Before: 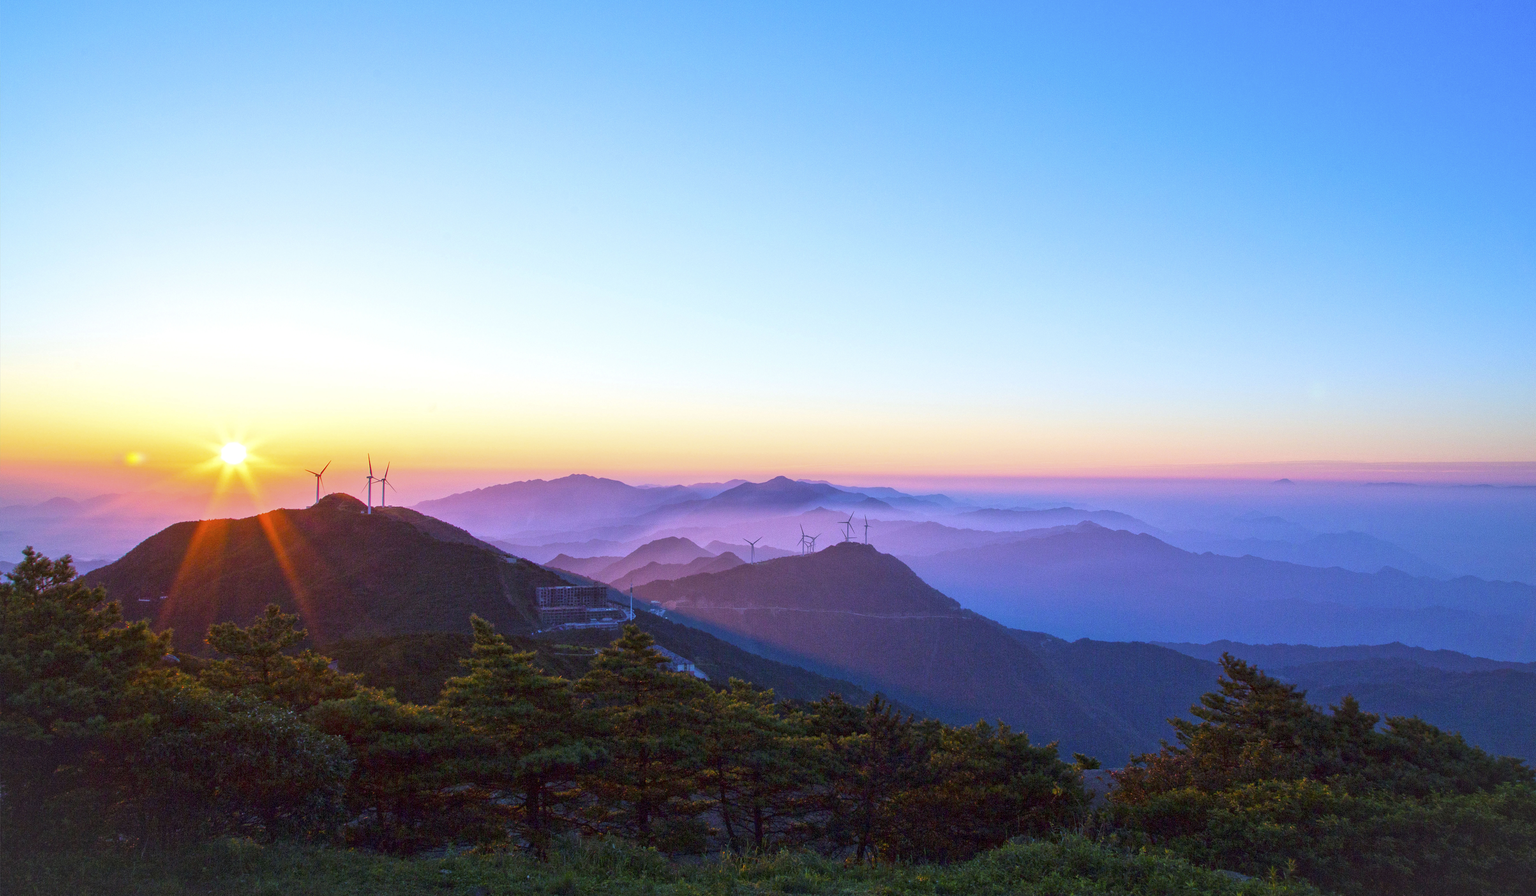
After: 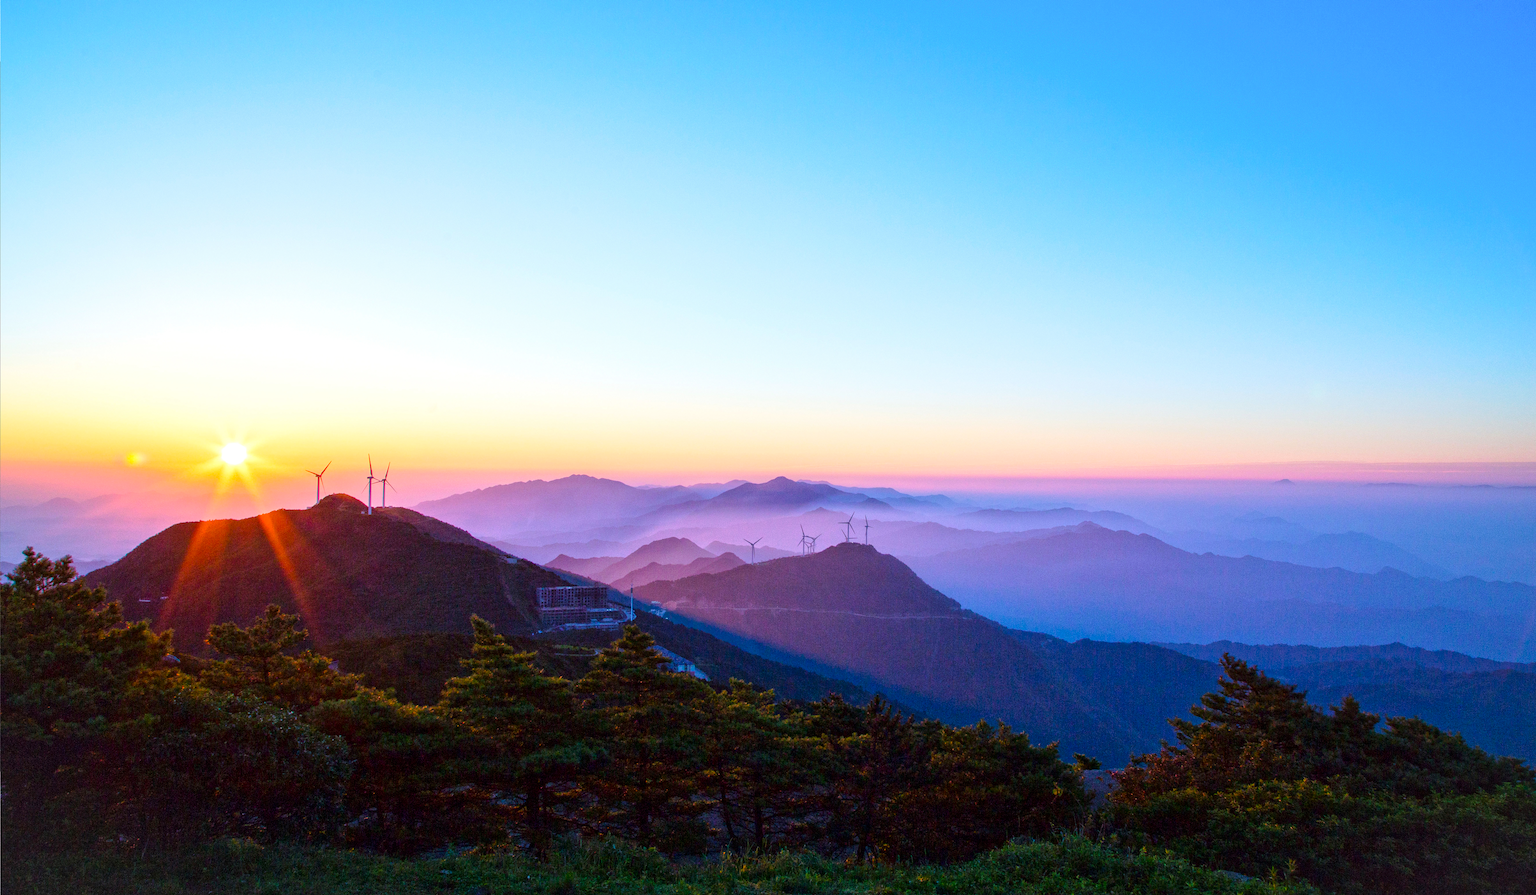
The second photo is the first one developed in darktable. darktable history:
tone curve: curves: ch0 [(0.003, 0) (0.066, 0.023) (0.149, 0.094) (0.264, 0.238) (0.395, 0.401) (0.517, 0.553) (0.716, 0.743) (0.813, 0.846) (1, 1)]; ch1 [(0, 0) (0.164, 0.115) (0.337, 0.332) (0.39, 0.398) (0.464, 0.461) (0.501, 0.5) (0.521, 0.529) (0.571, 0.588) (0.652, 0.681) (0.733, 0.749) (0.811, 0.796) (1, 1)]; ch2 [(0, 0) (0.337, 0.382) (0.464, 0.476) (0.501, 0.502) (0.527, 0.54) (0.556, 0.567) (0.6, 0.59) (0.687, 0.675) (1, 1)], preserve colors none
